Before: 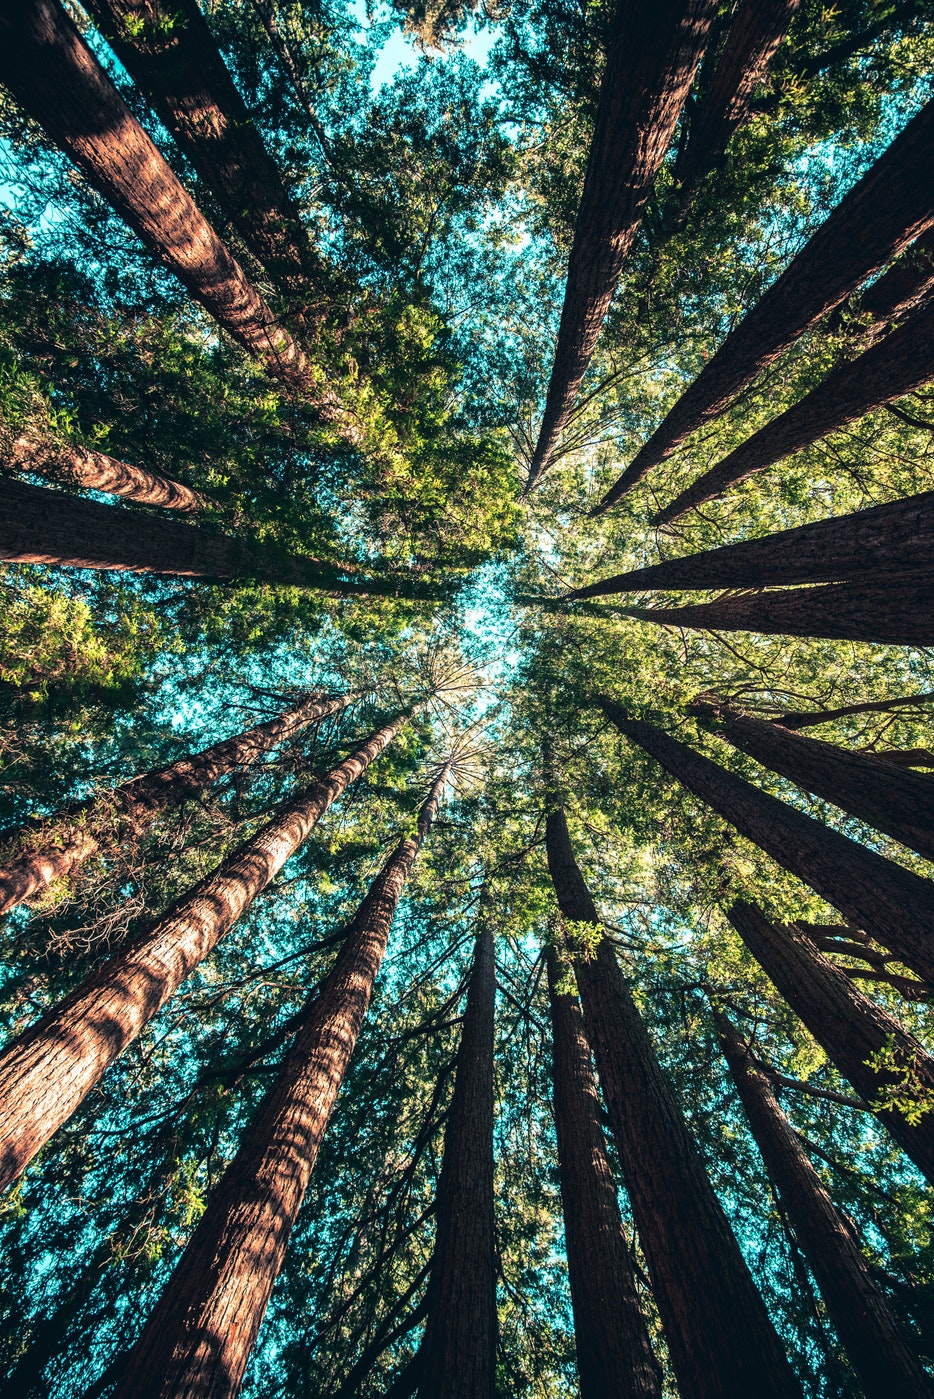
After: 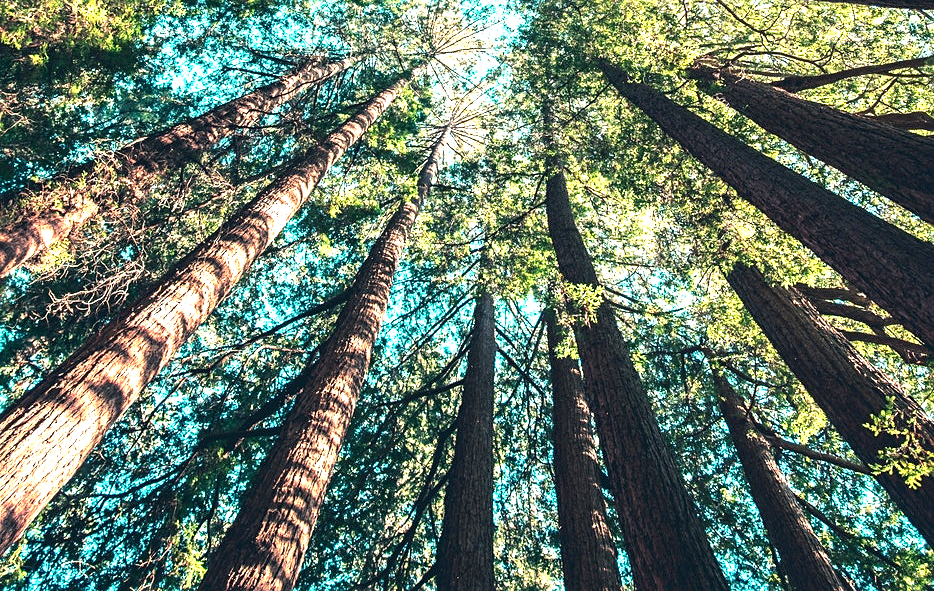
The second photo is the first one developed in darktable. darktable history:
exposure: black level correction 0, exposure 1.107 EV, compensate exposure bias true, compensate highlight preservation false
crop: top 45.566%, bottom 12.147%
sharpen: amount 0.214
tone curve: curves: ch0 [(0, 0) (0.003, 0.003) (0.011, 0.011) (0.025, 0.024) (0.044, 0.043) (0.069, 0.068) (0.1, 0.098) (0.136, 0.133) (0.177, 0.174) (0.224, 0.22) (0.277, 0.272) (0.335, 0.329) (0.399, 0.391) (0.468, 0.459) (0.543, 0.545) (0.623, 0.625) (0.709, 0.711) (0.801, 0.802) (0.898, 0.898) (1, 1)], color space Lab, independent channels, preserve colors none
